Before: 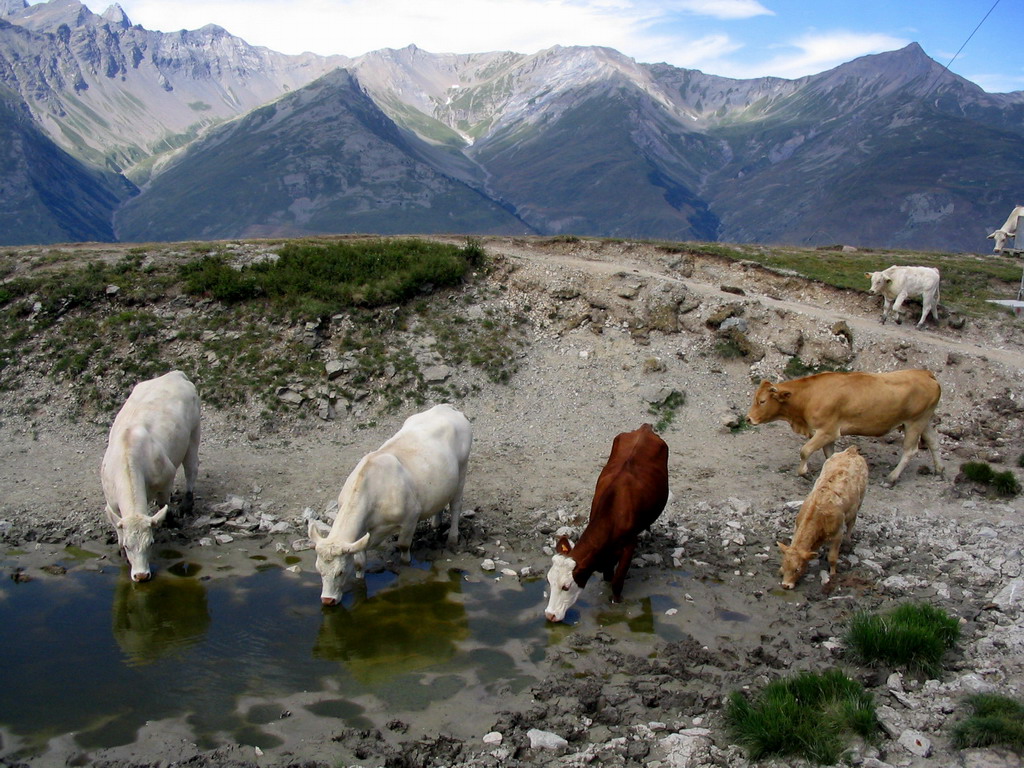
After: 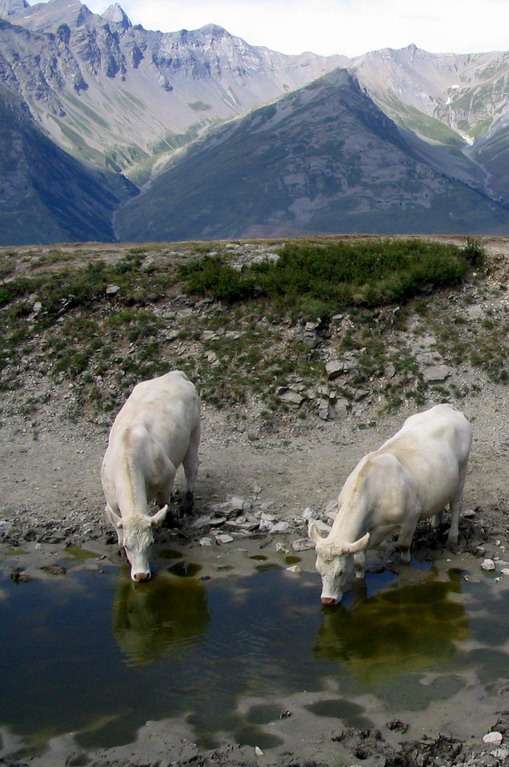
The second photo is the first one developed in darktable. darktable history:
crop and rotate: left 0.061%, top 0%, right 50.202%
